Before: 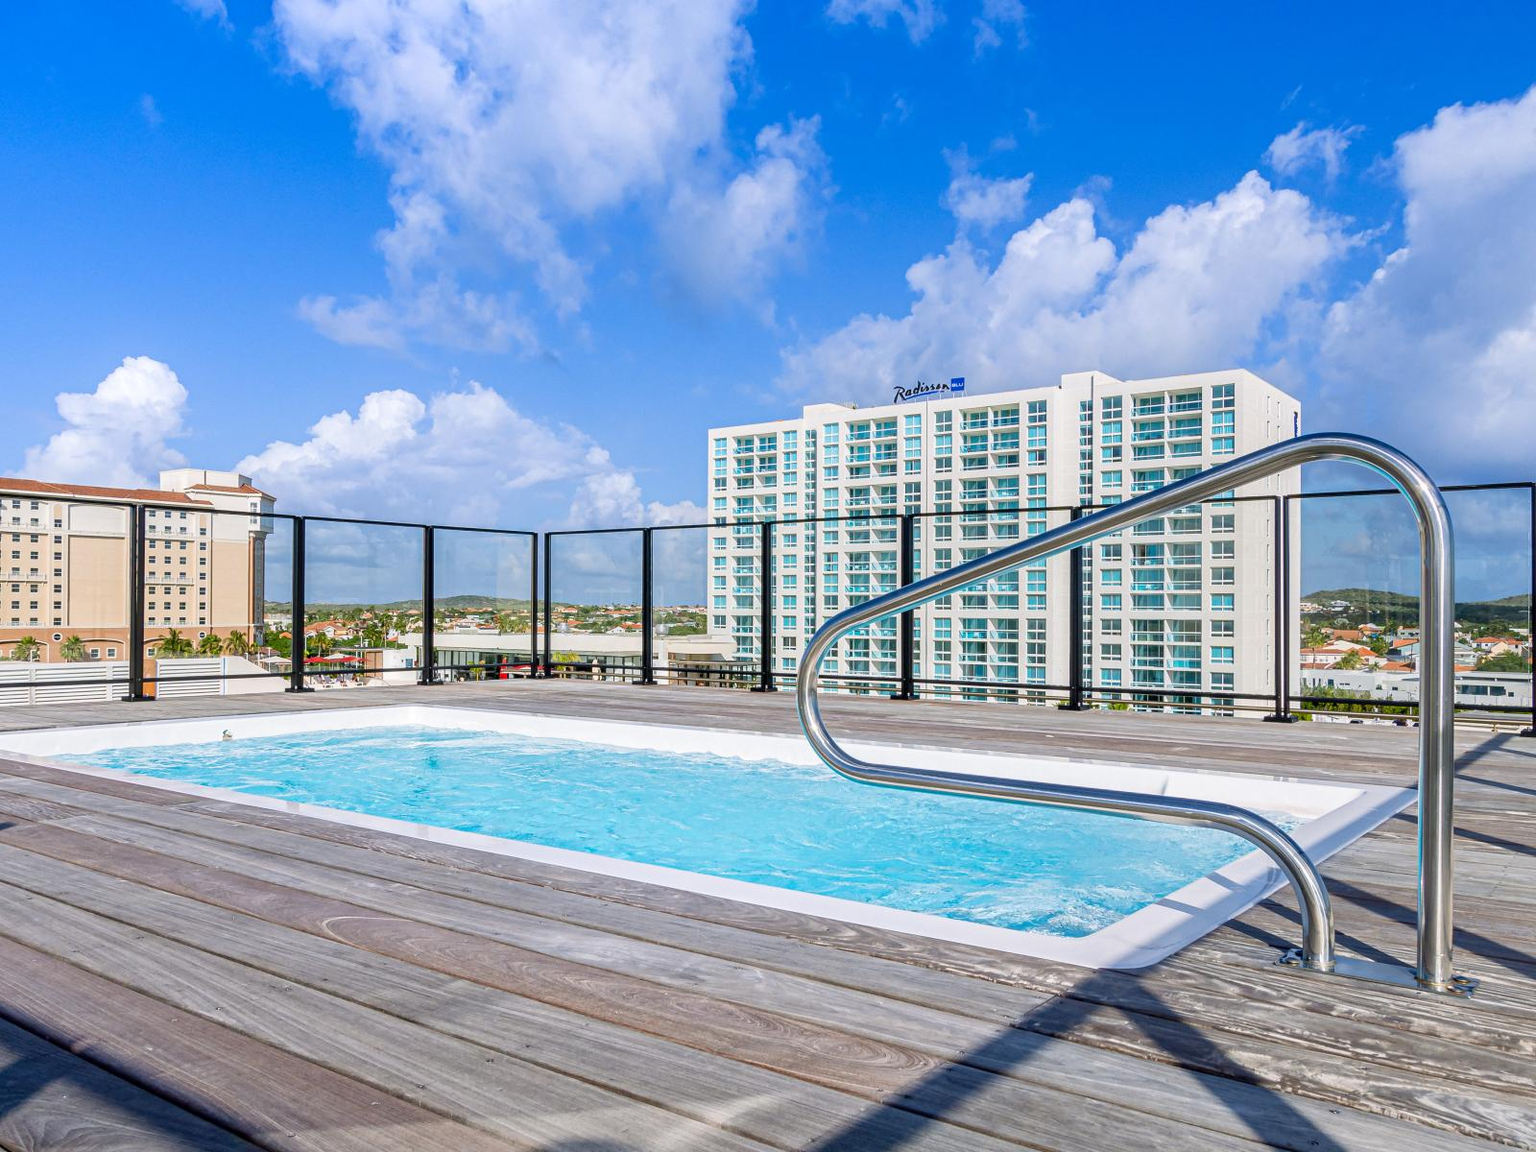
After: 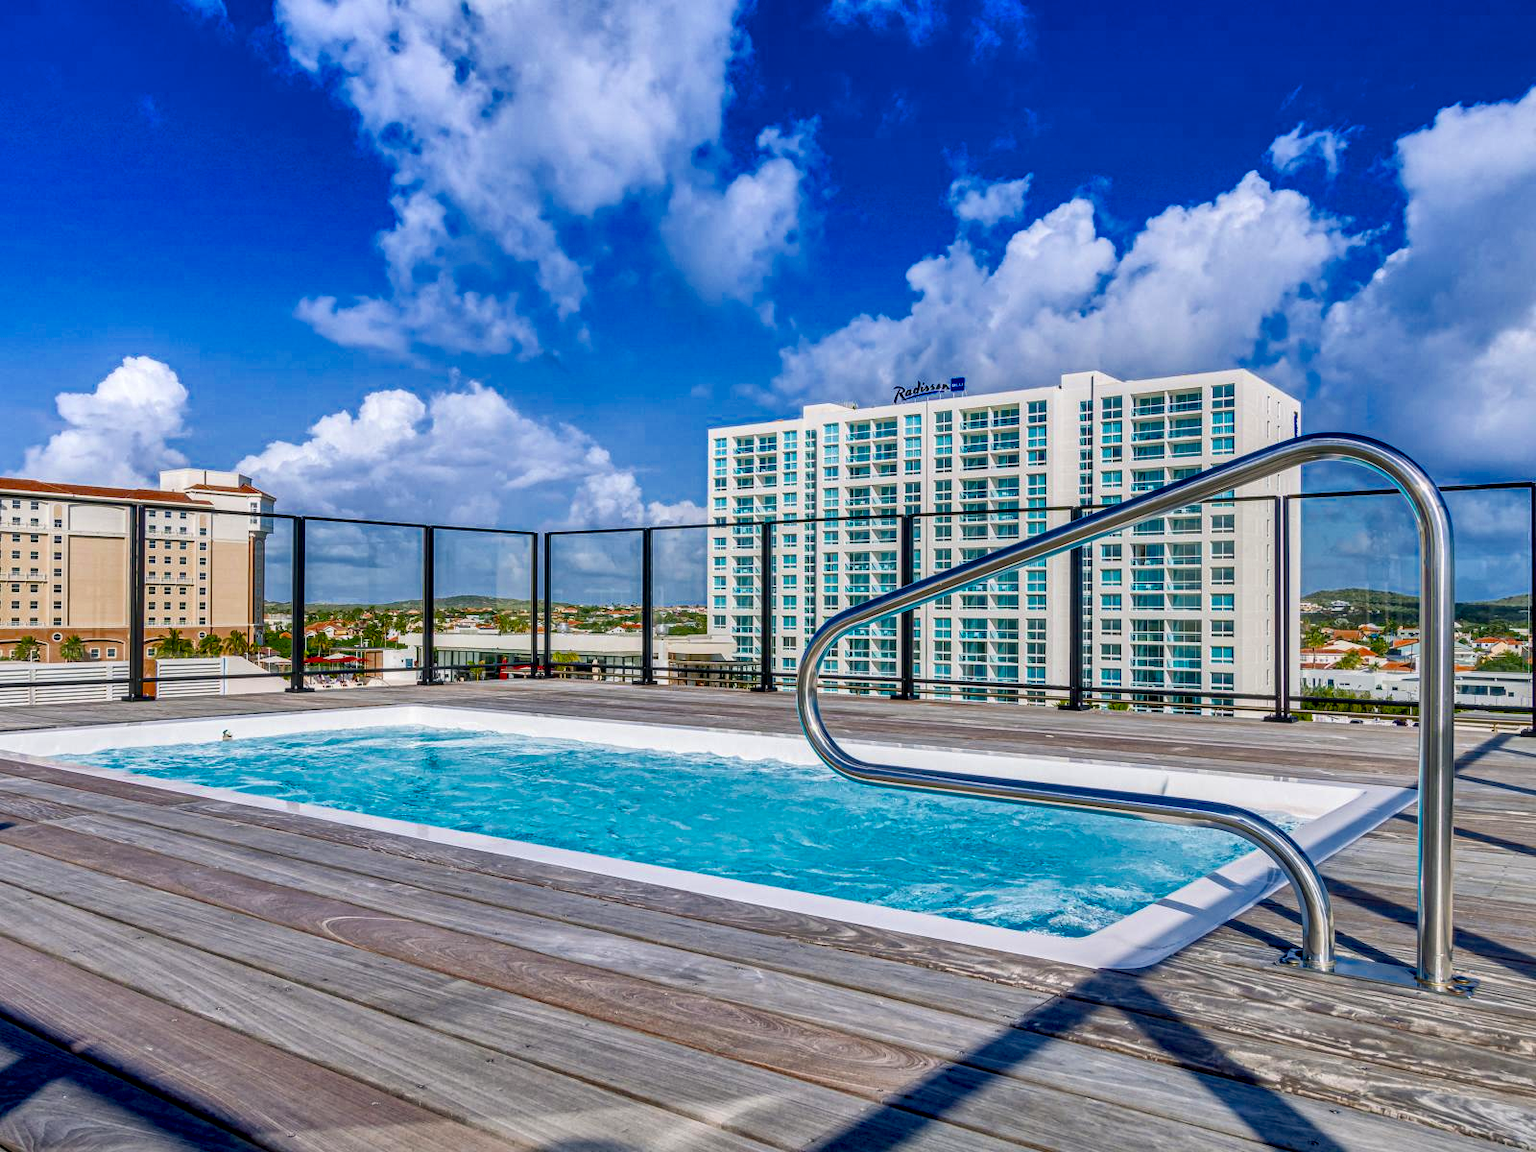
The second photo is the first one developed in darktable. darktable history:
color balance rgb: shadows lift › chroma 2.01%, shadows lift › hue 248.03°, perceptual saturation grading › global saturation 25.22%, saturation formula JzAzBz (2021)
shadows and highlights: white point adjustment -3.82, highlights -63.49, soften with gaussian
local contrast: on, module defaults
